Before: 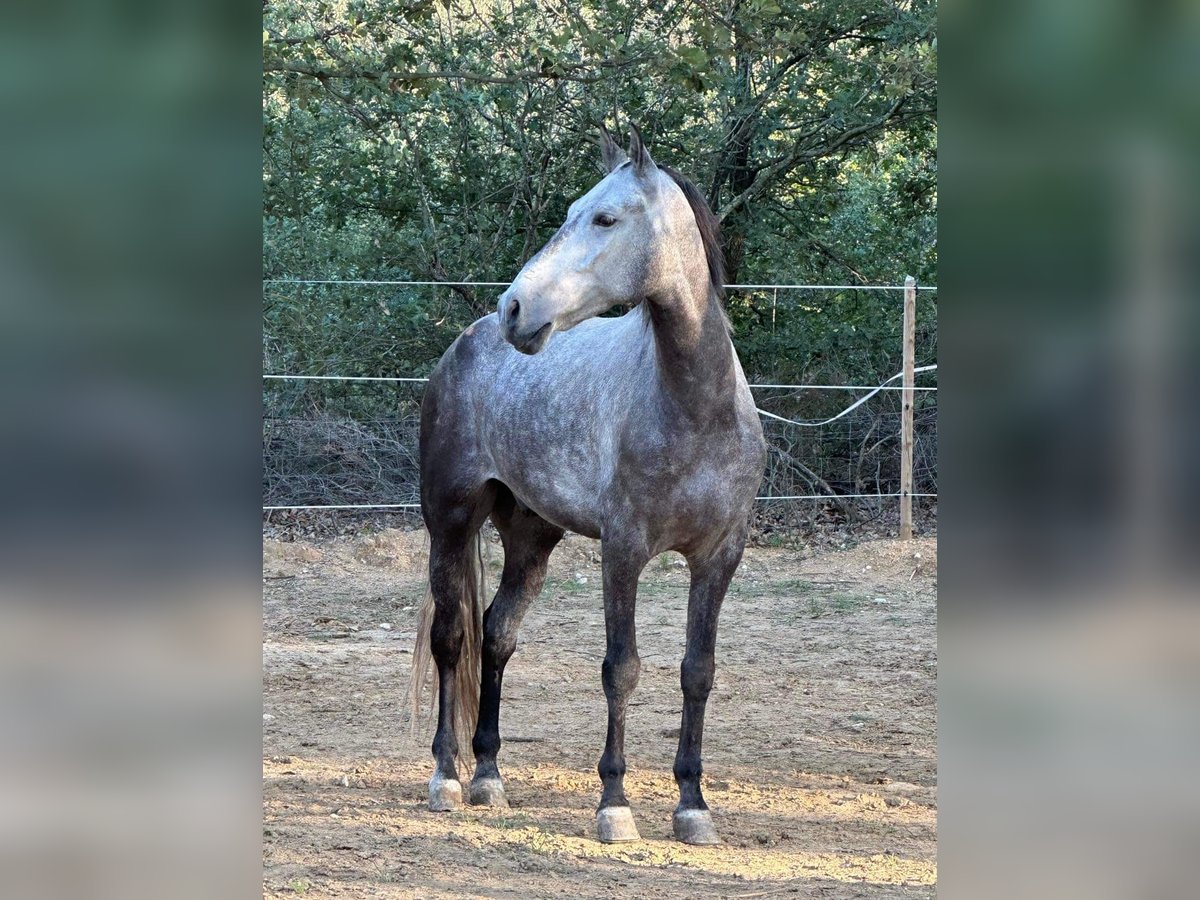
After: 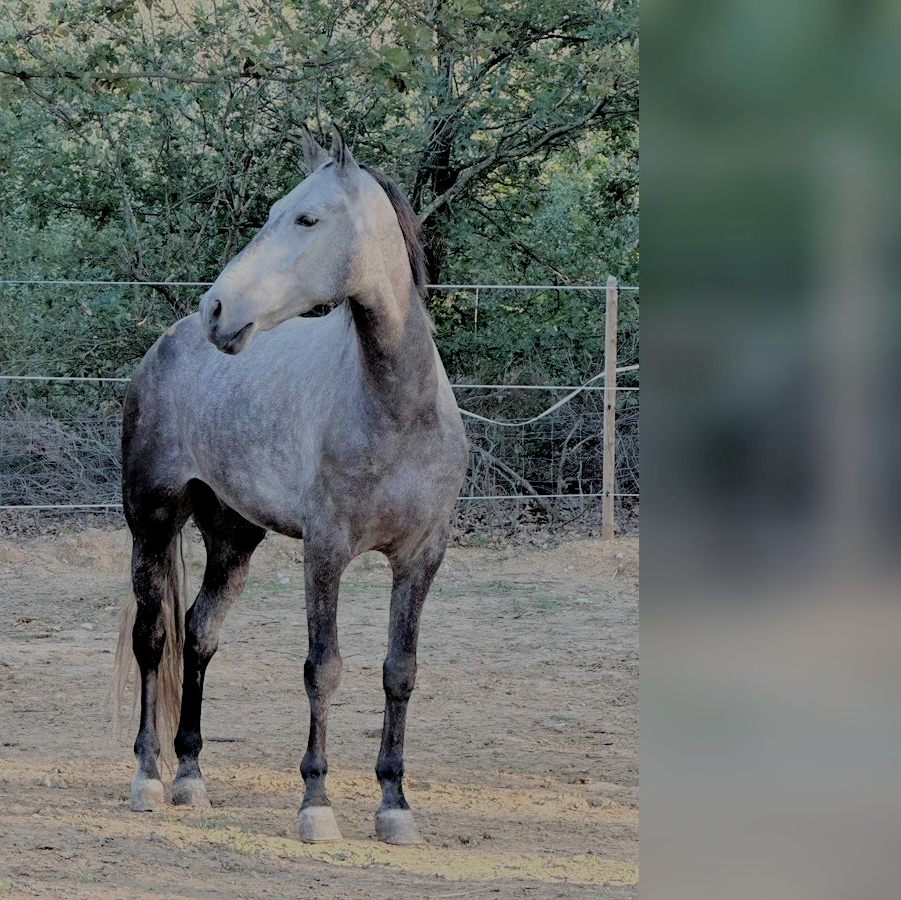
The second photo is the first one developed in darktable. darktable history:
filmic rgb: black relative exposure -4.48 EV, white relative exposure 6.56 EV, hardness 1.93, contrast 0.507
crop and rotate: left 24.886%
